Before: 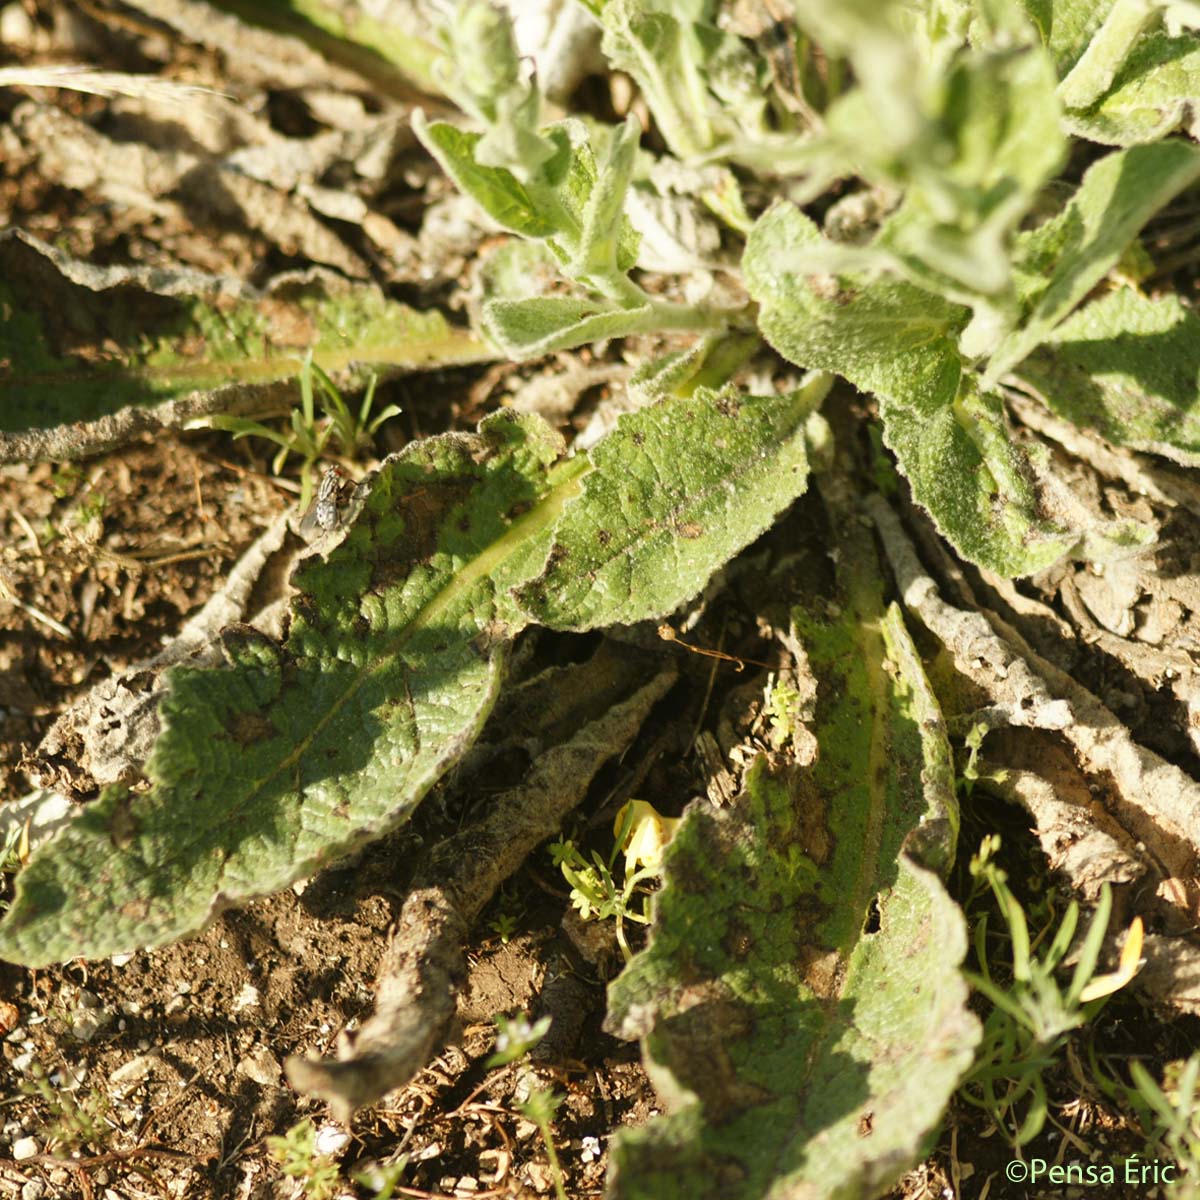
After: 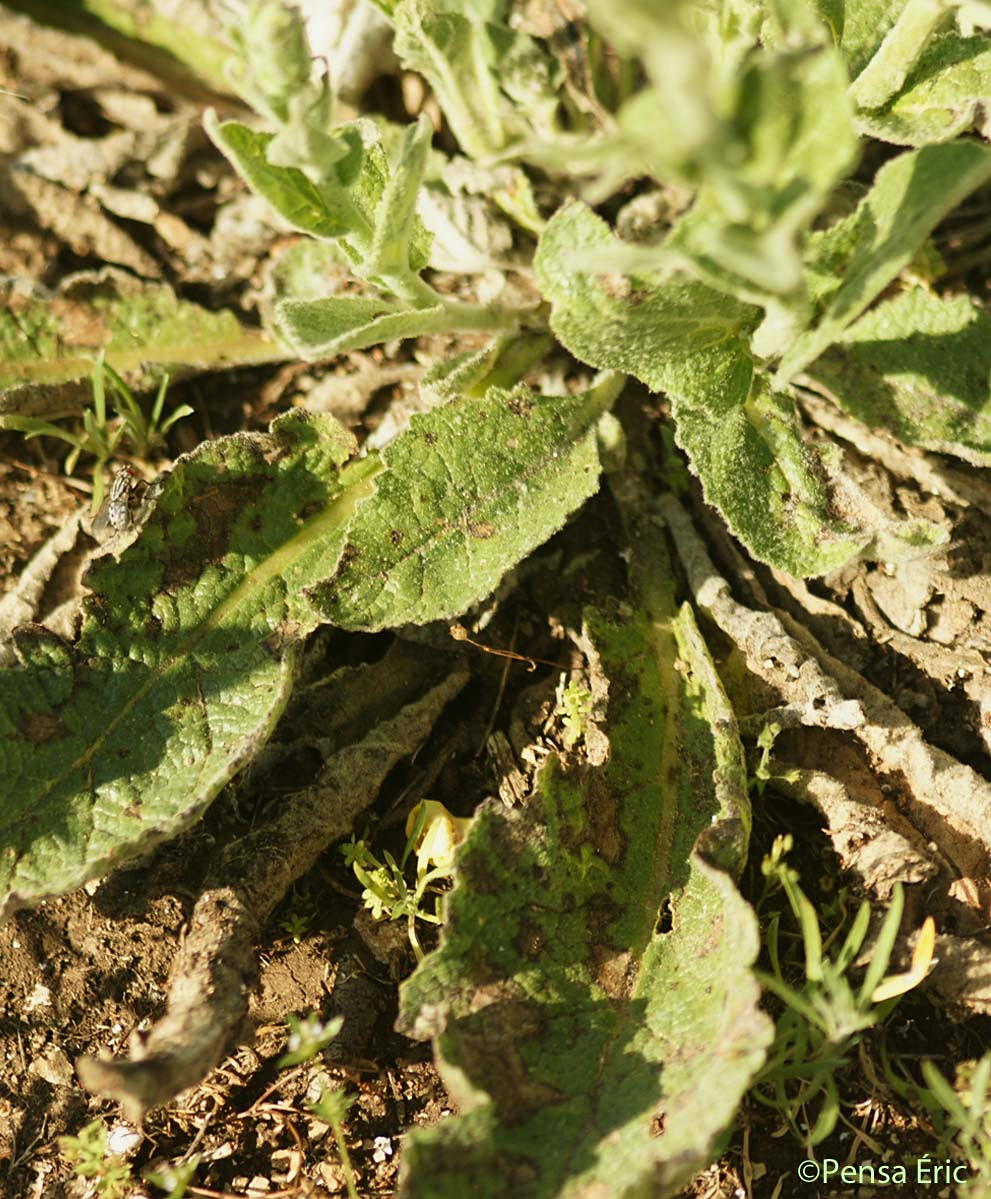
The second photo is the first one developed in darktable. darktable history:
exposure: exposure -0.148 EV, compensate highlight preservation false
crop: left 17.359%, bottom 0.017%
sharpen: amount 0.213
velvia: on, module defaults
